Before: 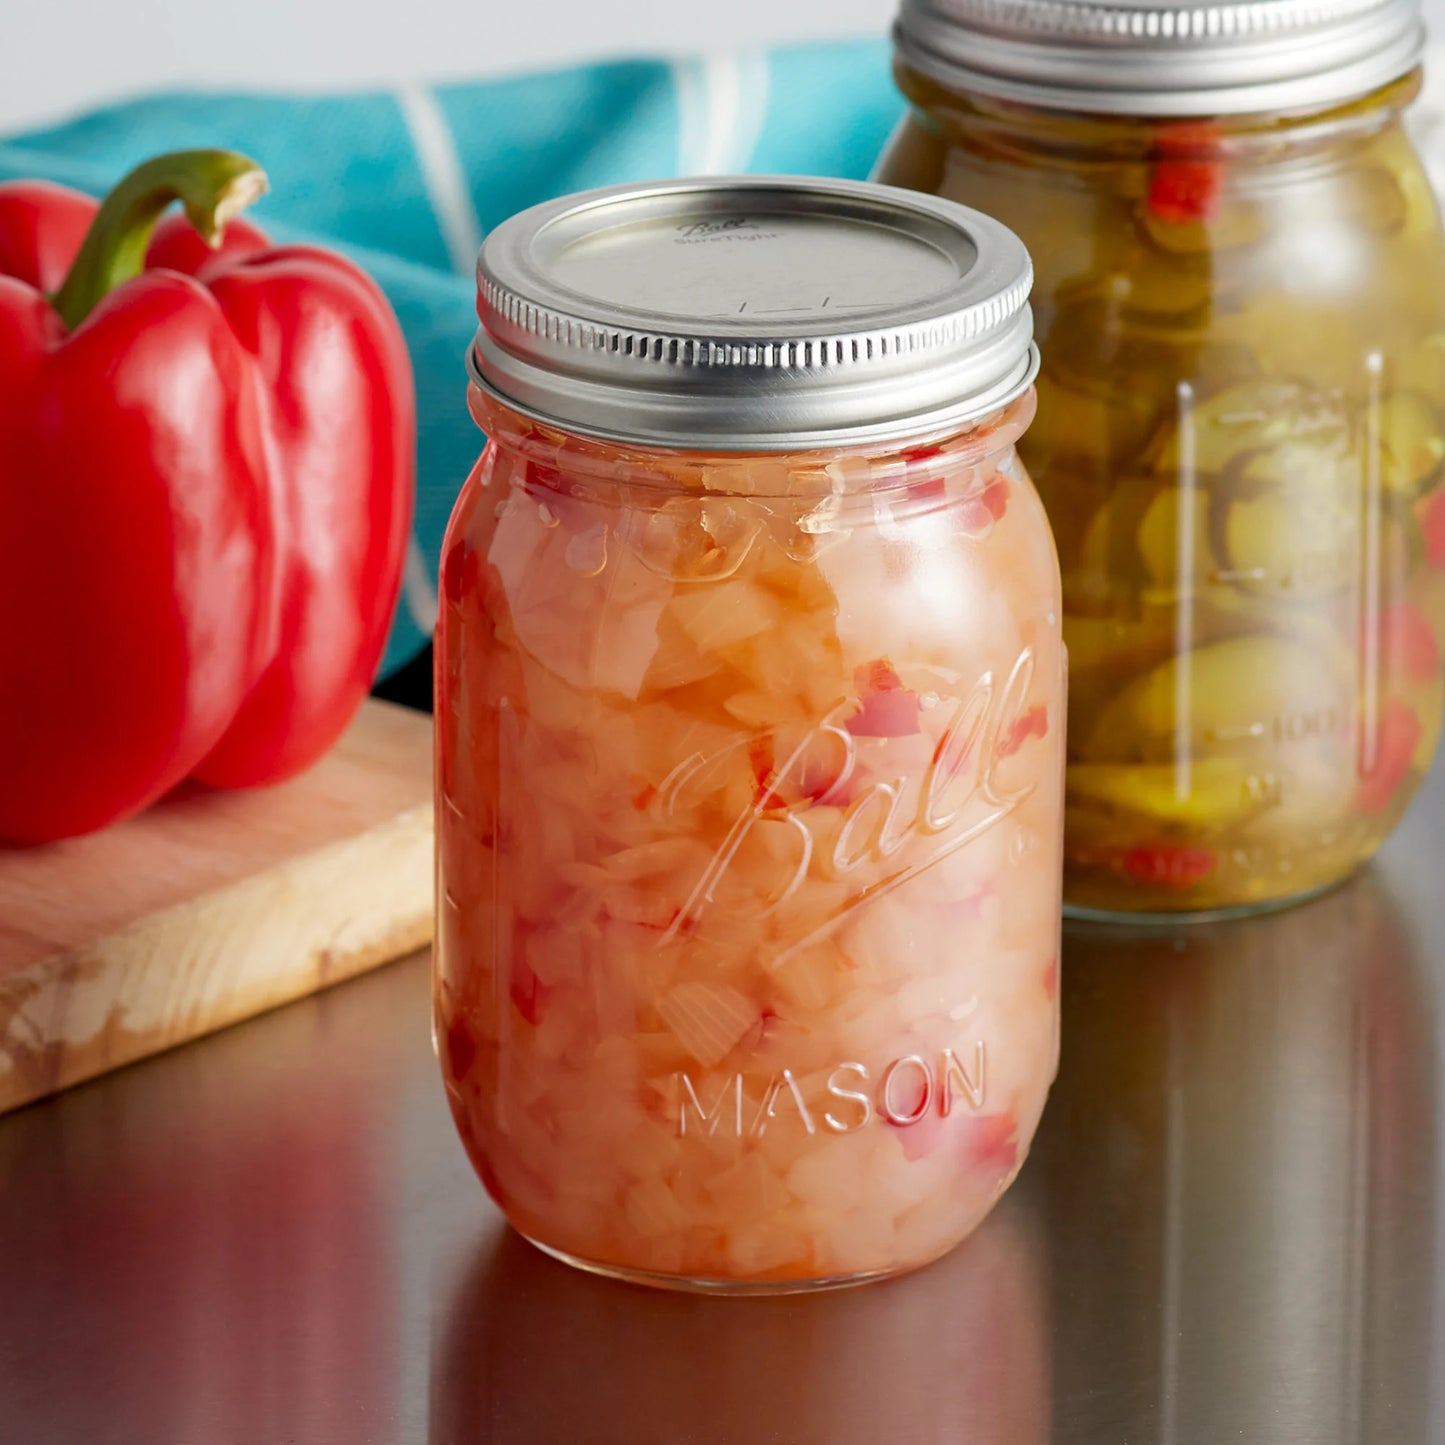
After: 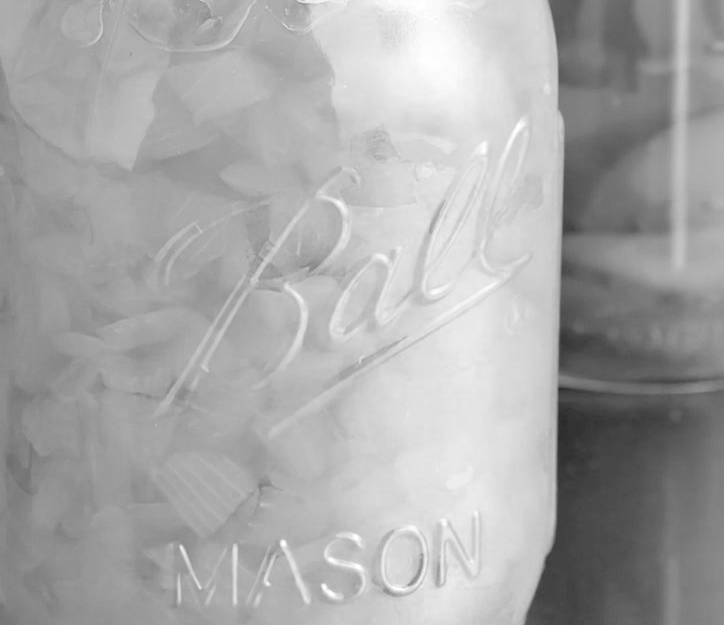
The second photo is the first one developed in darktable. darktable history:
color zones: curves: ch0 [(0, 0.613) (0.01, 0.613) (0.245, 0.448) (0.498, 0.529) (0.642, 0.665) (0.879, 0.777) (0.99, 0.613)]; ch1 [(0, 0) (0.143, 0) (0.286, 0) (0.429, 0) (0.571, 0) (0.714, 0) (0.857, 0)]
crop: left 34.917%, top 36.696%, right 14.969%, bottom 19.989%
levels: levels [0.072, 0.414, 0.976]
